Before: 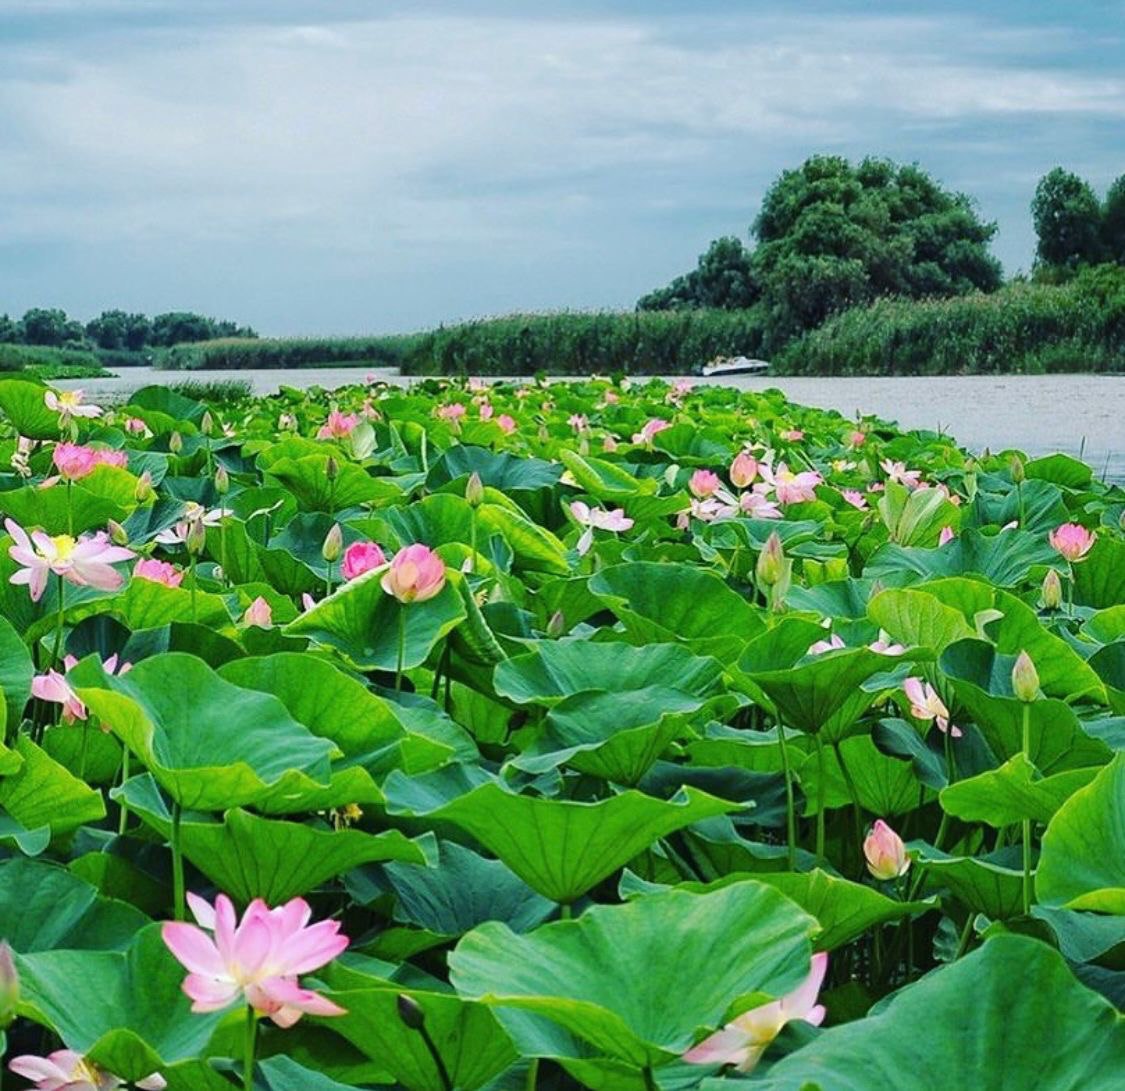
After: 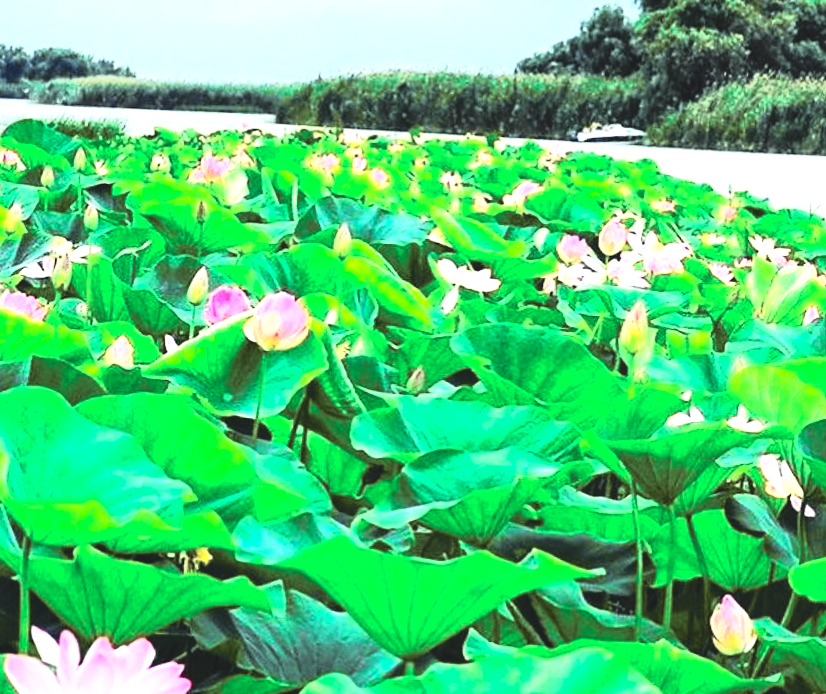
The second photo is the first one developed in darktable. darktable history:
crop and rotate: angle -3.37°, left 9.79%, top 20.73%, right 12.42%, bottom 11.82%
tone curve: curves: ch0 [(0, 0.009) (0.105, 0.08) (0.195, 0.18) (0.283, 0.316) (0.384, 0.434) (0.485, 0.531) (0.638, 0.69) (0.81, 0.872) (1, 0.977)]; ch1 [(0, 0) (0.161, 0.092) (0.35, 0.33) (0.379, 0.401) (0.456, 0.469) (0.502, 0.5) (0.525, 0.518) (0.586, 0.617) (0.635, 0.655) (1, 1)]; ch2 [(0, 0) (0.371, 0.362) (0.437, 0.437) (0.48, 0.49) (0.53, 0.515) (0.56, 0.571) (0.622, 0.606) (1, 1)], color space Lab, independent channels, preserve colors none
exposure: black level correction -0.023, exposure 1.397 EV, compensate highlight preservation false
contrast brightness saturation: contrast 0.19, brightness -0.24, saturation 0.11
